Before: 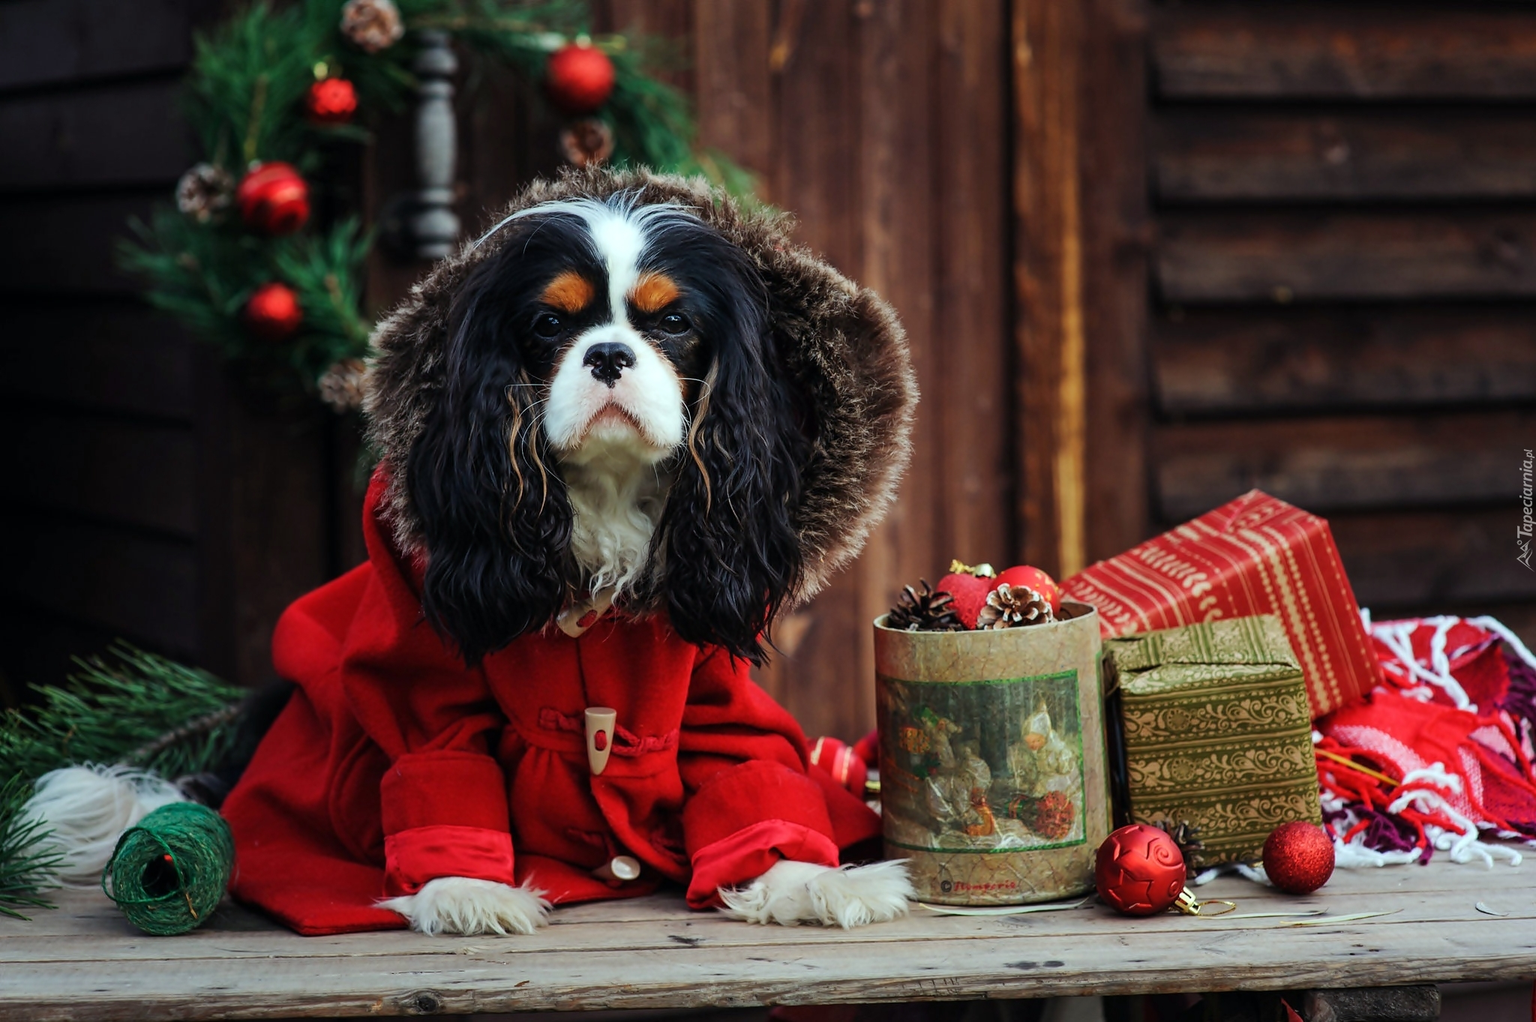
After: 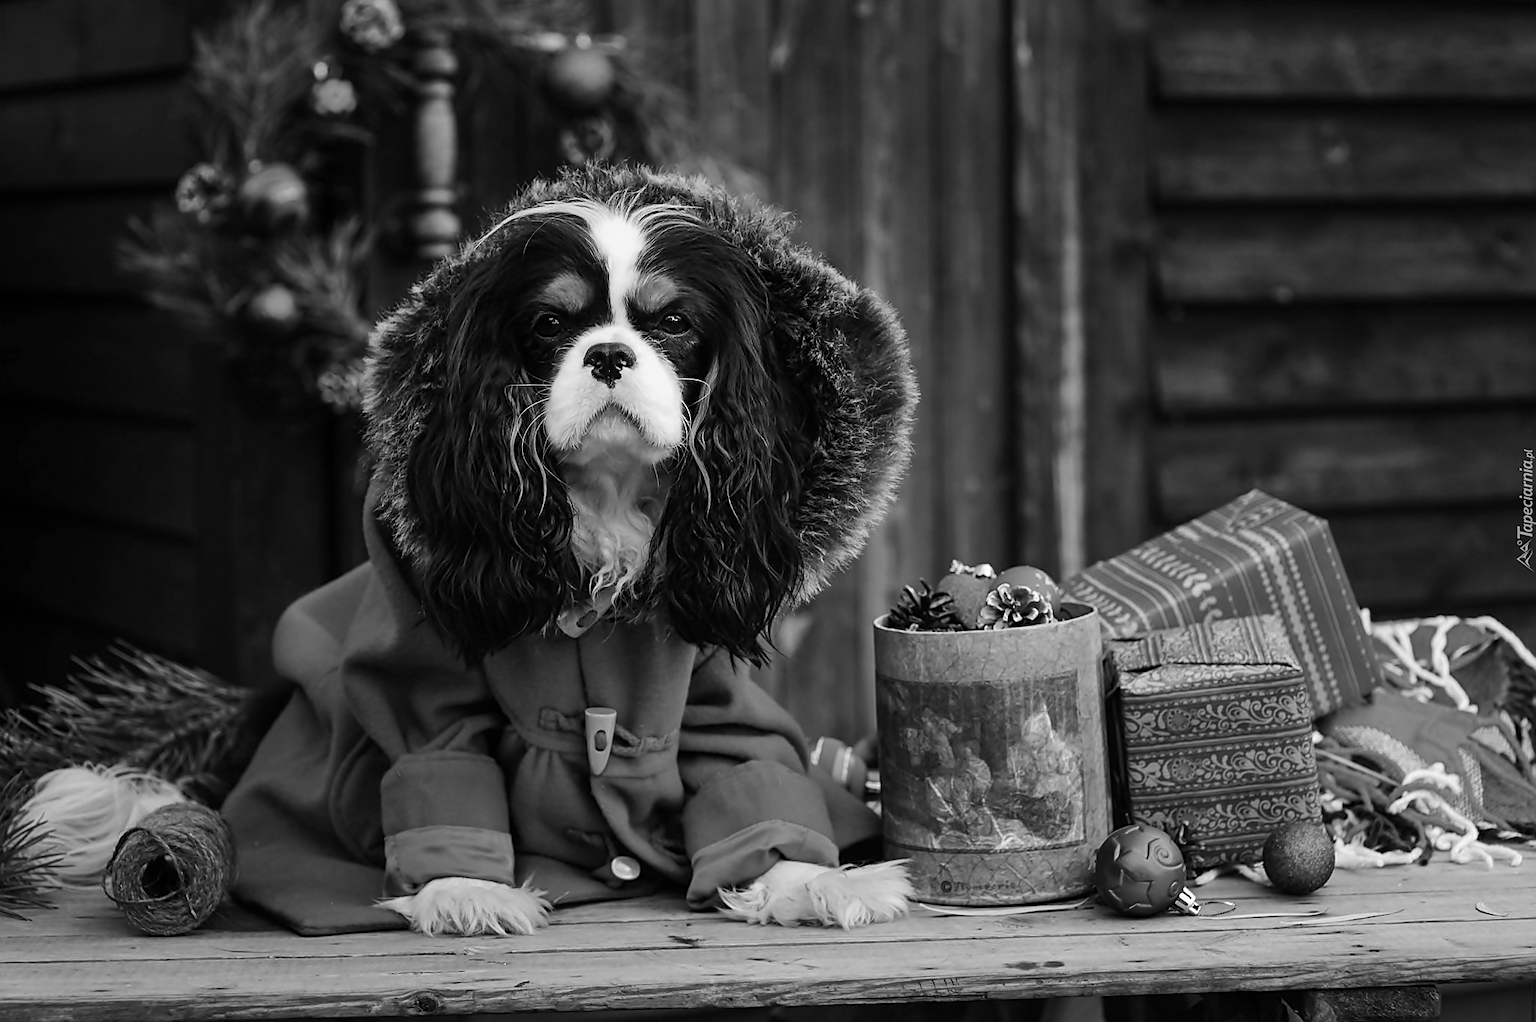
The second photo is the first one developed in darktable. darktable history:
sharpen: amount 0.478
shadows and highlights: shadows 20.91, highlights -35.45, soften with gaussian
monochrome: a 32, b 64, size 2.3
